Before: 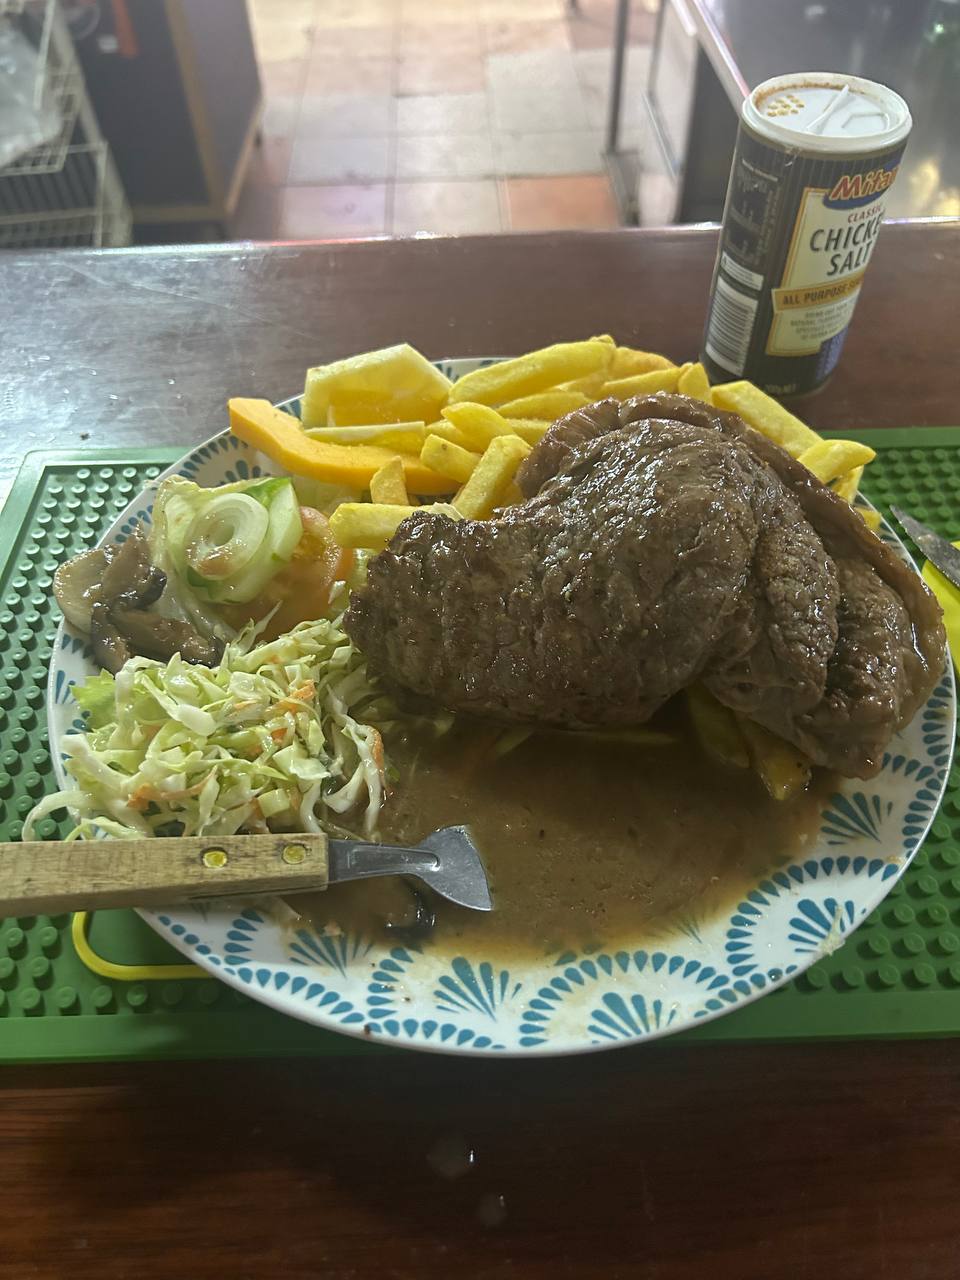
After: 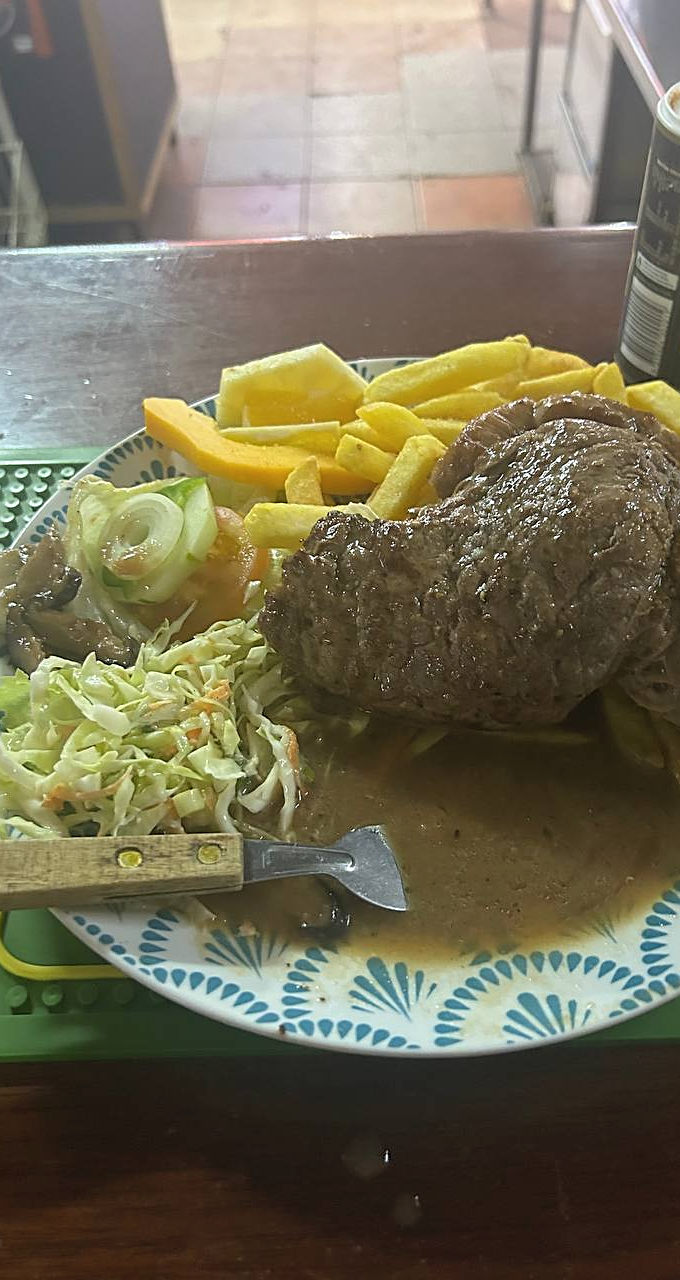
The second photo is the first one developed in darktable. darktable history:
crop and rotate: left 8.942%, right 20.213%
contrast brightness saturation: contrast 0.046, brightness 0.065, saturation 0.011
tone equalizer: on, module defaults
exposure: exposure -0.152 EV, compensate highlight preservation false
sharpen: on, module defaults
